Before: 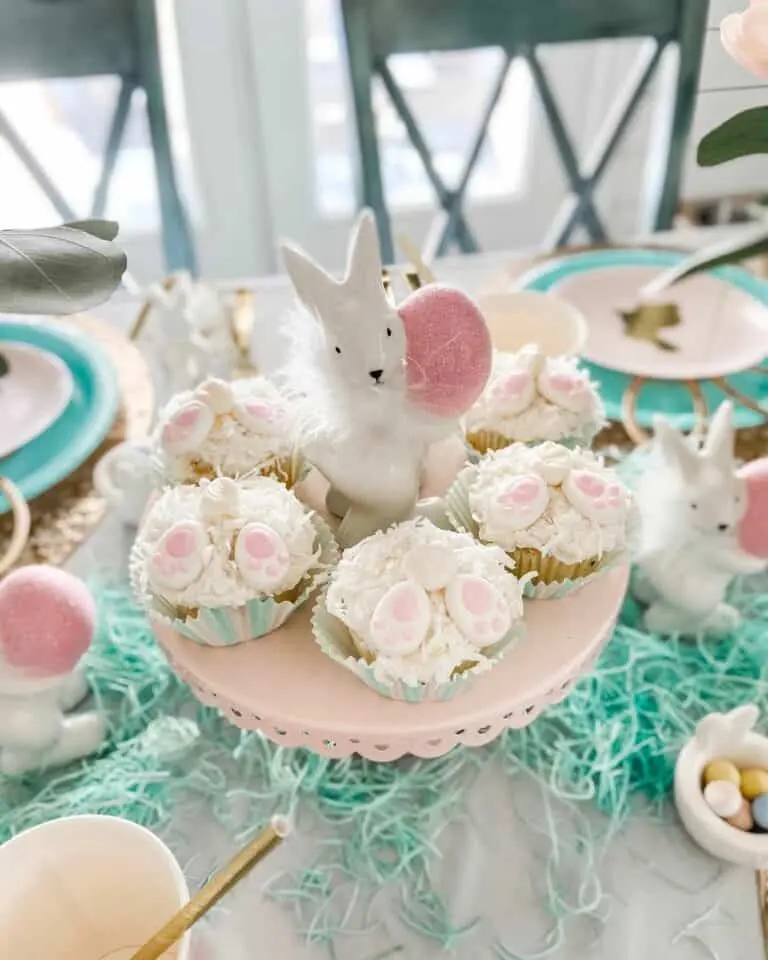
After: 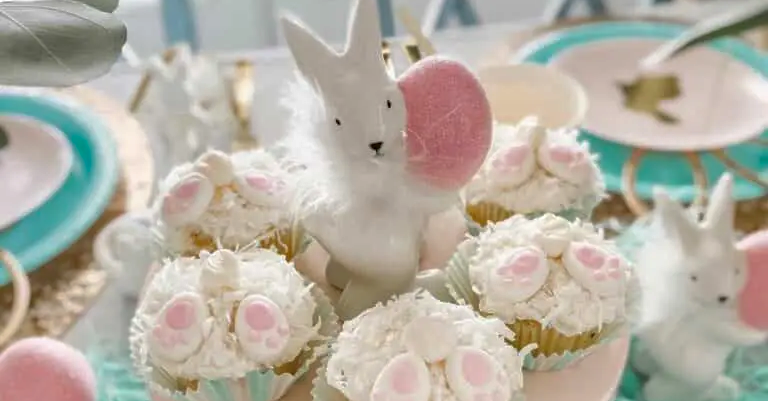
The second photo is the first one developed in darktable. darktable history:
crop and rotate: top 23.84%, bottom 34.294%
shadows and highlights: on, module defaults
